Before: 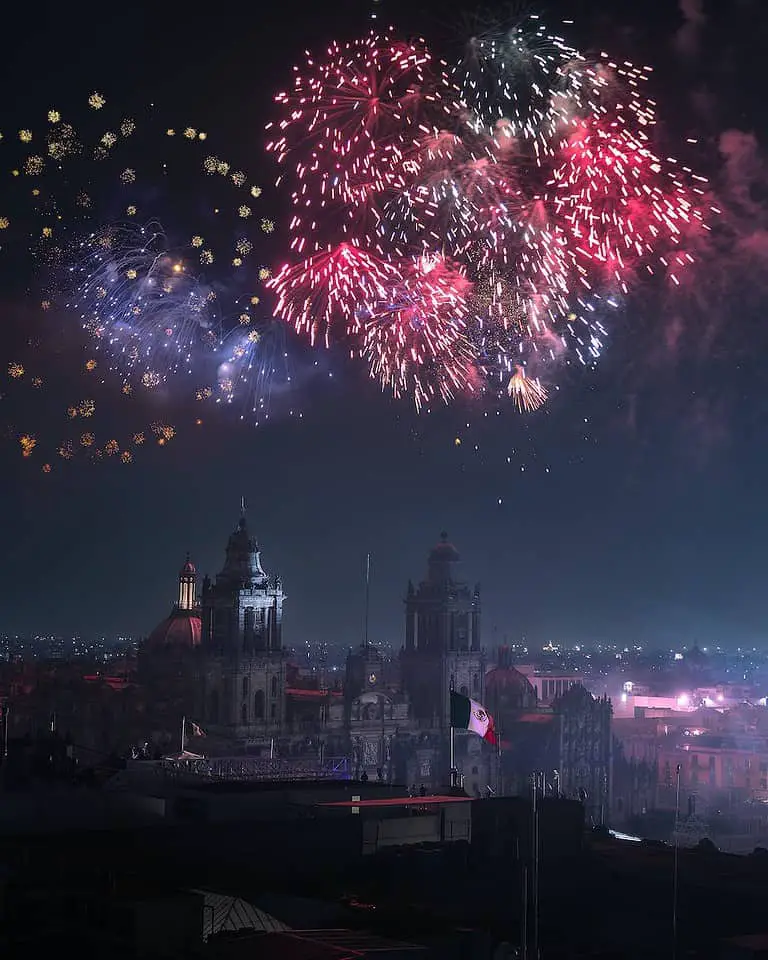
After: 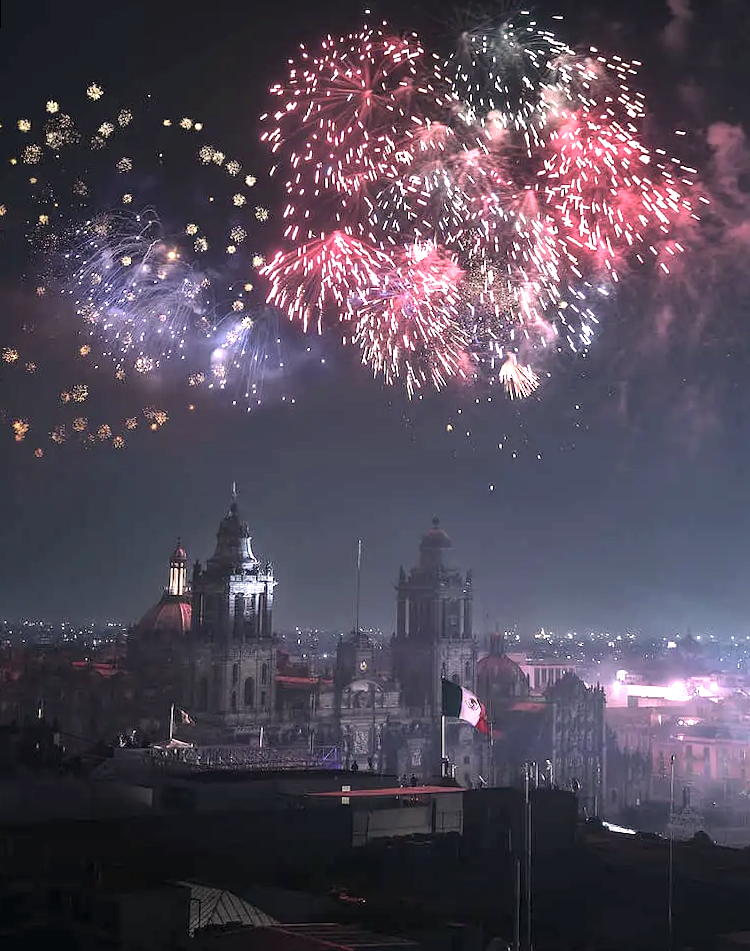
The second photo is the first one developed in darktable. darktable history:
rotate and perspective: rotation 0.226°, lens shift (vertical) -0.042, crop left 0.023, crop right 0.982, crop top 0.006, crop bottom 0.994
exposure: exposure 1.223 EV, compensate highlight preservation false
color correction: highlights a* 5.59, highlights b* 5.24, saturation 0.68
